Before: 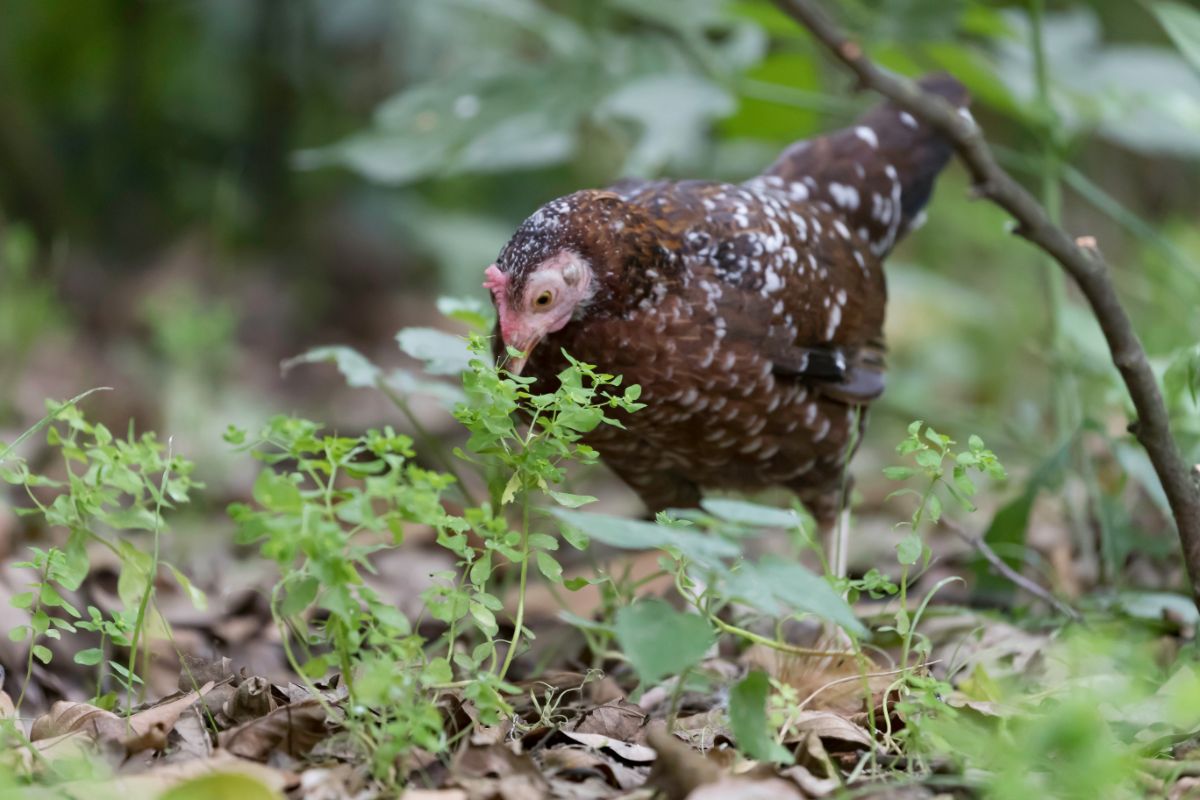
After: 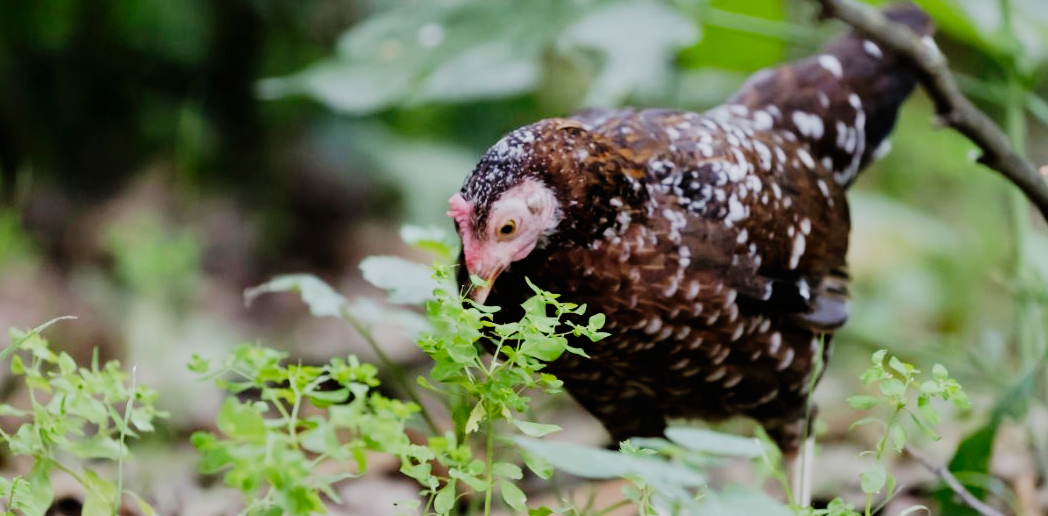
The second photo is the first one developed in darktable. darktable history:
exposure: compensate highlight preservation false
filmic rgb: black relative exposure -6.98 EV, white relative exposure 5.63 EV, hardness 2.86
tone curve: curves: ch0 [(0, 0) (0.003, 0.006) (0.011, 0.007) (0.025, 0.009) (0.044, 0.012) (0.069, 0.021) (0.1, 0.036) (0.136, 0.056) (0.177, 0.105) (0.224, 0.165) (0.277, 0.251) (0.335, 0.344) (0.399, 0.439) (0.468, 0.532) (0.543, 0.628) (0.623, 0.718) (0.709, 0.797) (0.801, 0.874) (0.898, 0.943) (1, 1)], preserve colors none
crop: left 3.015%, top 8.969%, right 9.647%, bottom 26.457%
